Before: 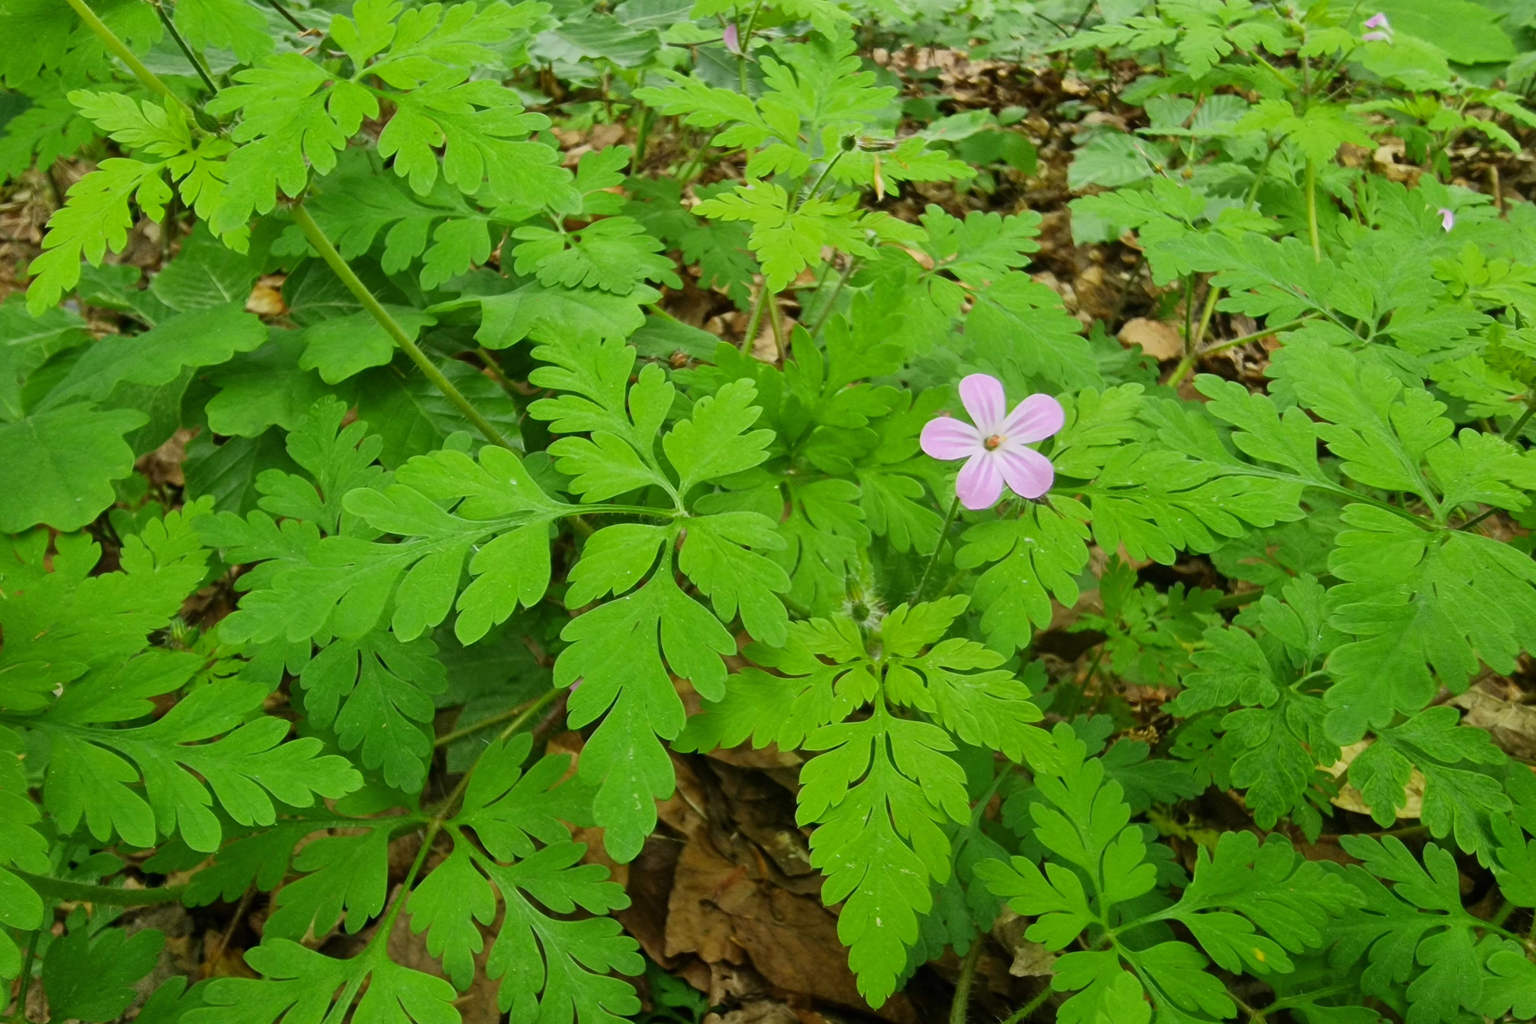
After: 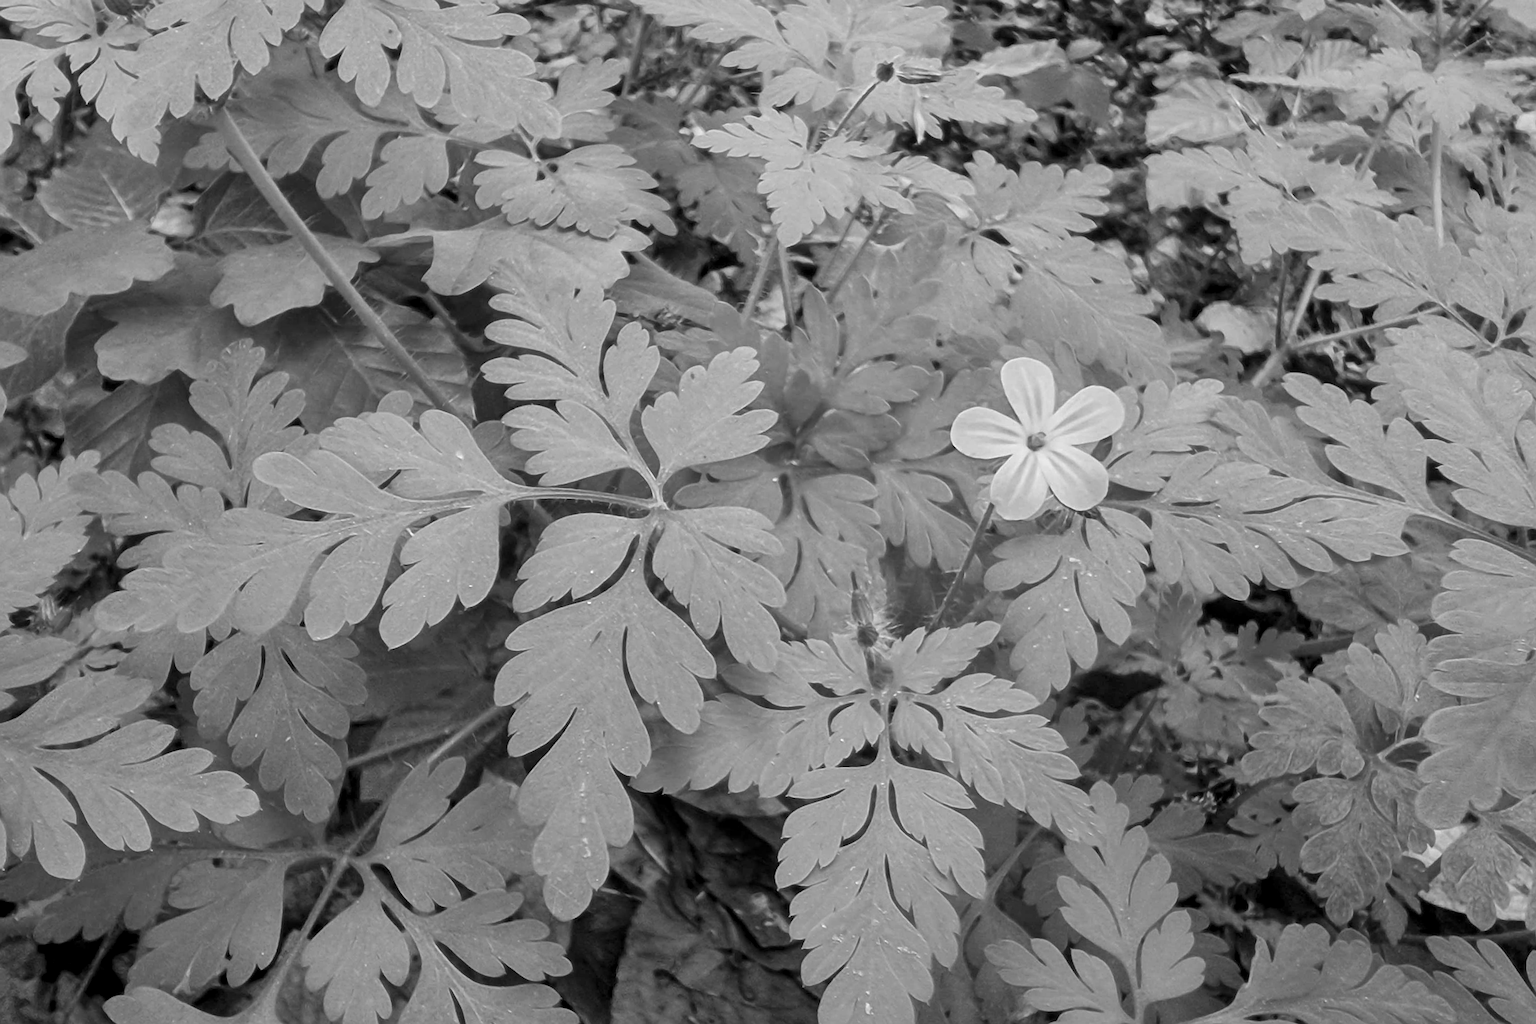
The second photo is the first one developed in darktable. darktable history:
local contrast: on, module defaults
sharpen: on, module defaults
crop and rotate: angle -3.27°, left 5.211%, top 5.211%, right 4.607%, bottom 4.607%
color zones: curves: ch1 [(0, 0.679) (0.143, 0.647) (0.286, 0.261) (0.378, -0.011) (0.571, 0.396) (0.714, 0.399) (0.857, 0.406) (1, 0.679)]
monochrome: on, module defaults
